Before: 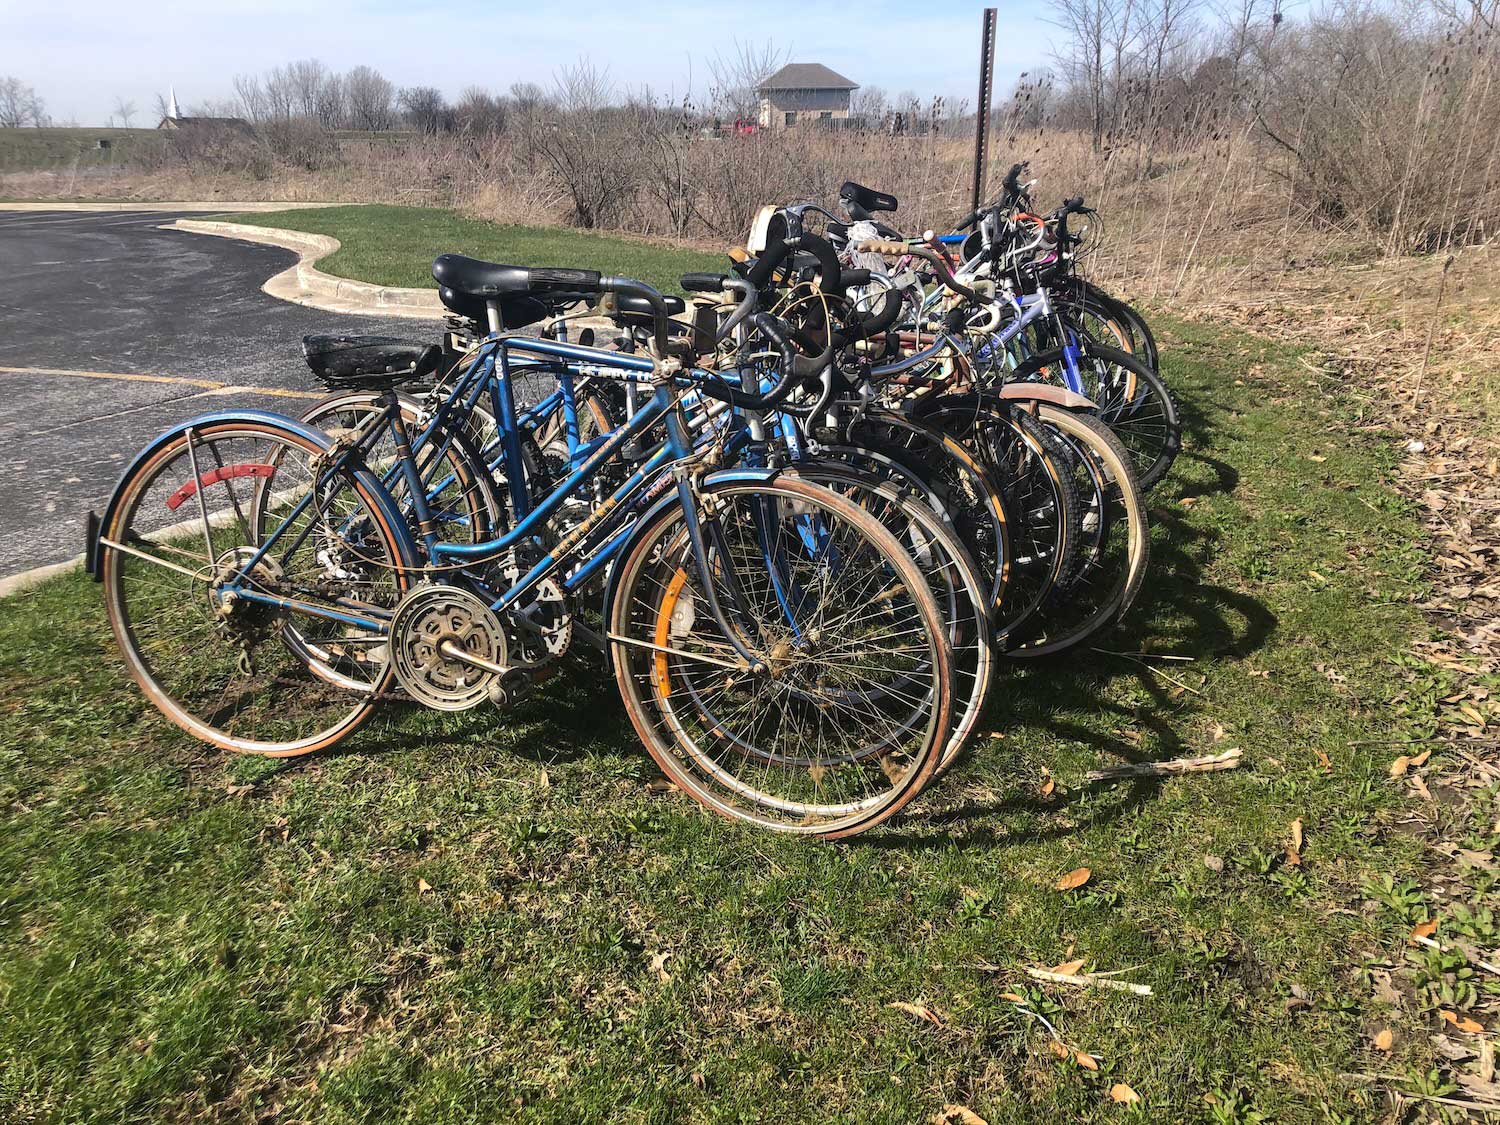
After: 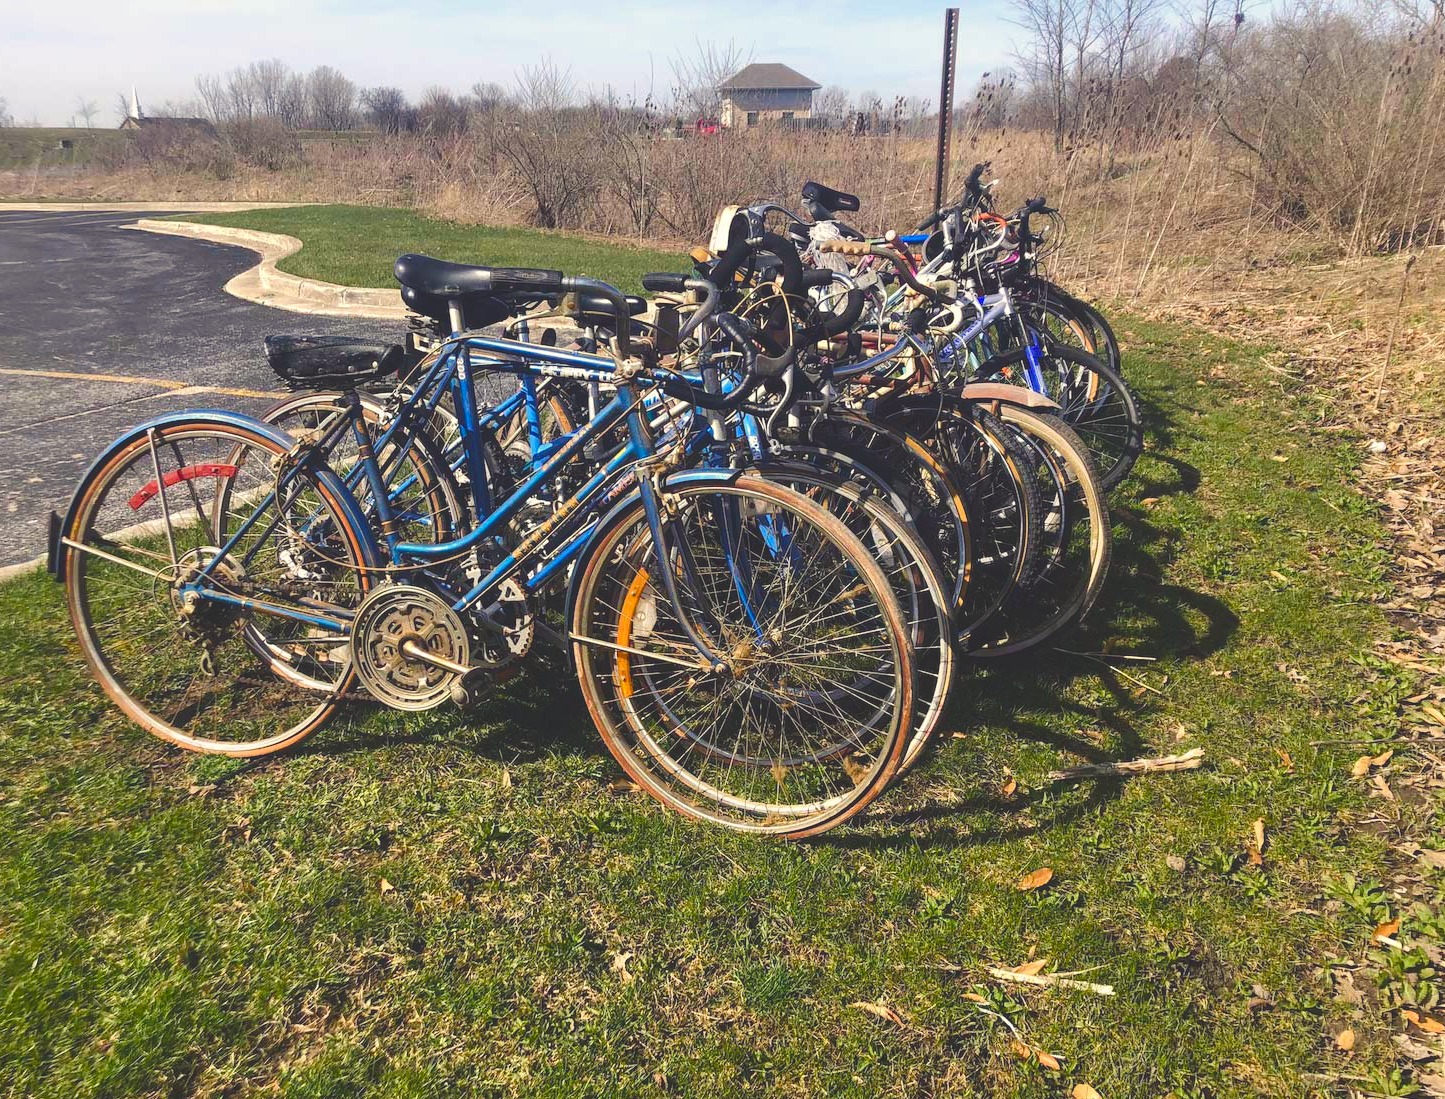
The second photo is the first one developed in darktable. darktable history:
crop and rotate: left 2.536%, right 1.107%, bottom 2.246%
color balance rgb: shadows lift › chroma 3%, shadows lift › hue 280.8°, power › hue 330°, highlights gain › chroma 3%, highlights gain › hue 75.6°, global offset › luminance 2%, perceptual saturation grading › global saturation 20%, perceptual saturation grading › highlights -25%, perceptual saturation grading › shadows 50%, global vibrance 20.33%
